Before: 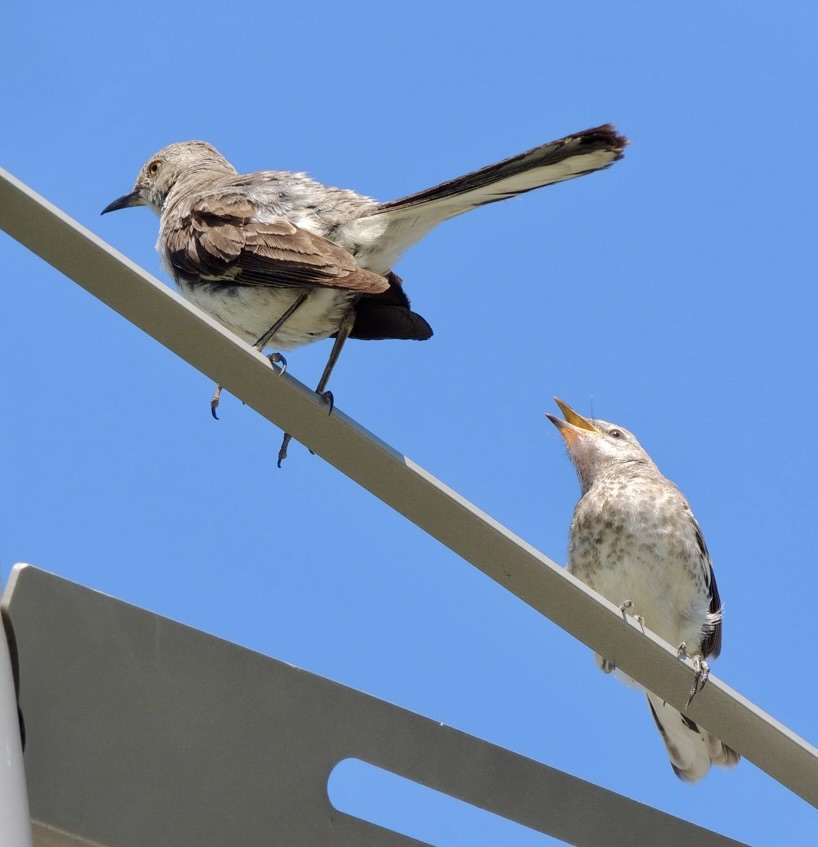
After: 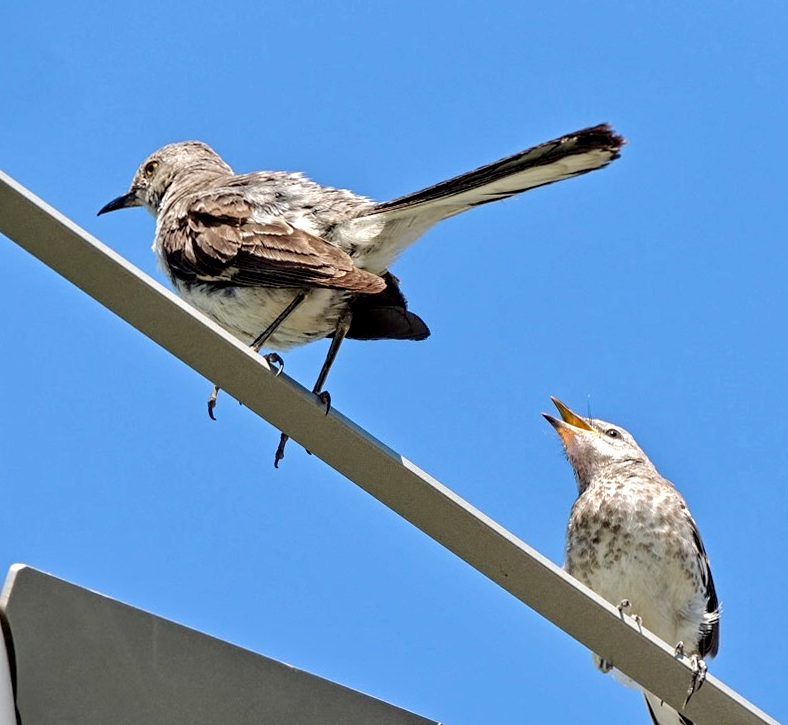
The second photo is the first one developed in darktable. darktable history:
contrast equalizer: y [[0.5, 0.542, 0.583, 0.625, 0.667, 0.708], [0.5 ×6], [0.5 ×6], [0 ×6], [0 ×6]]
crop and rotate: angle 0.123°, left 0.317%, right 3.017%, bottom 14.141%
